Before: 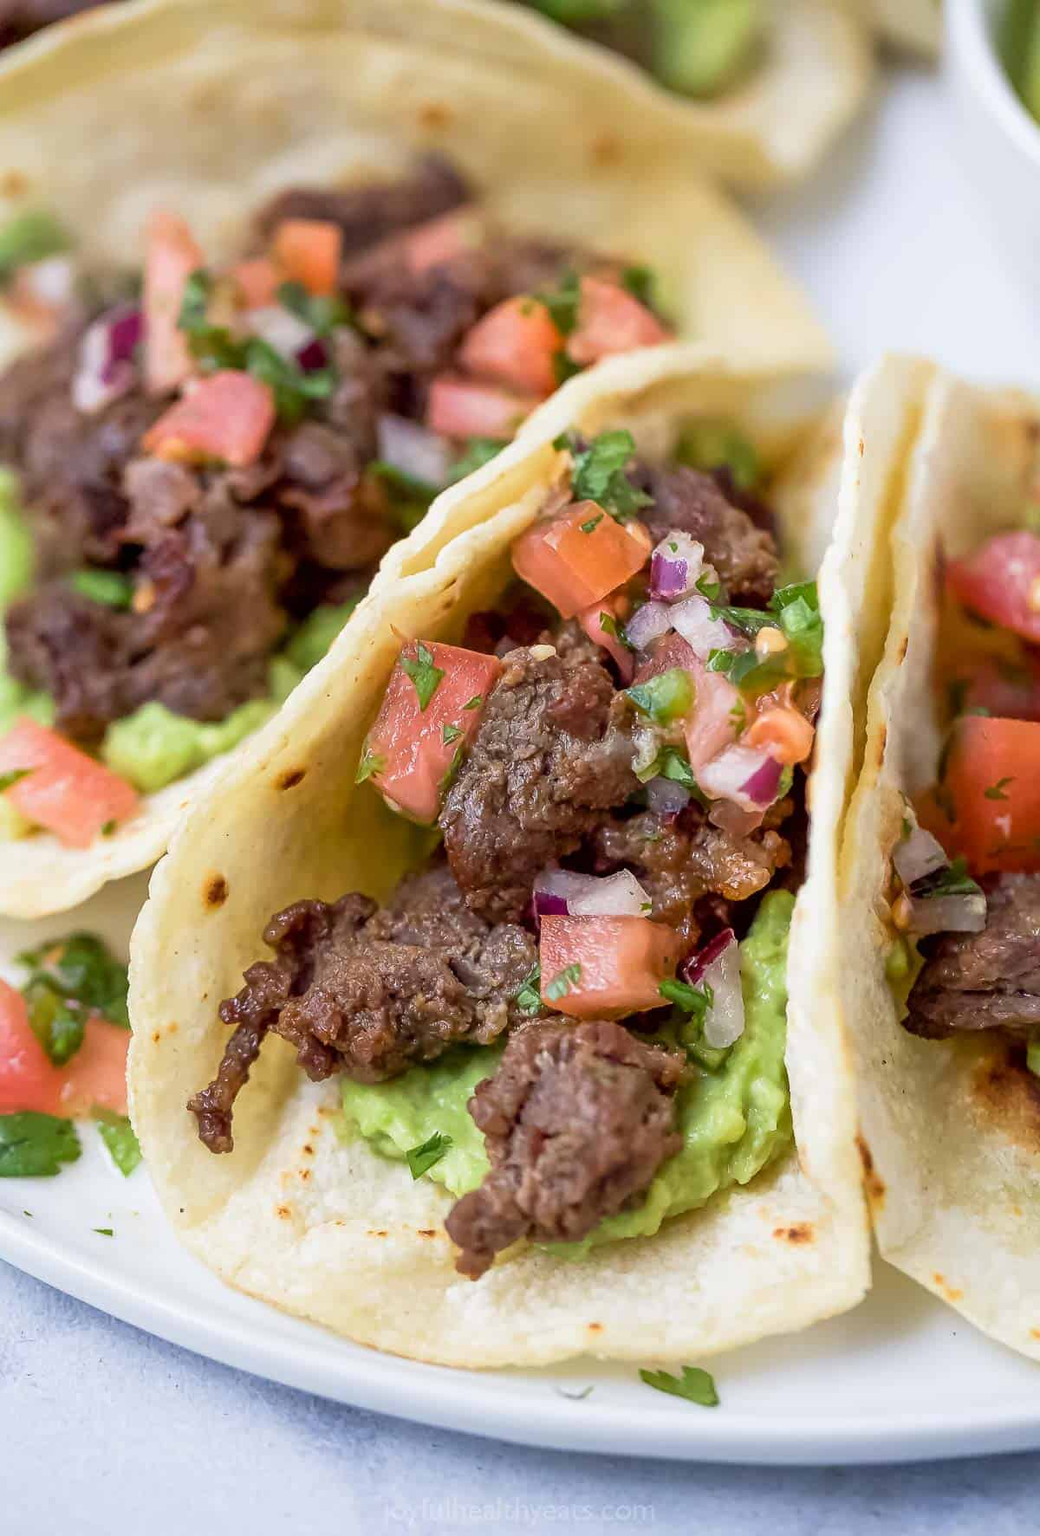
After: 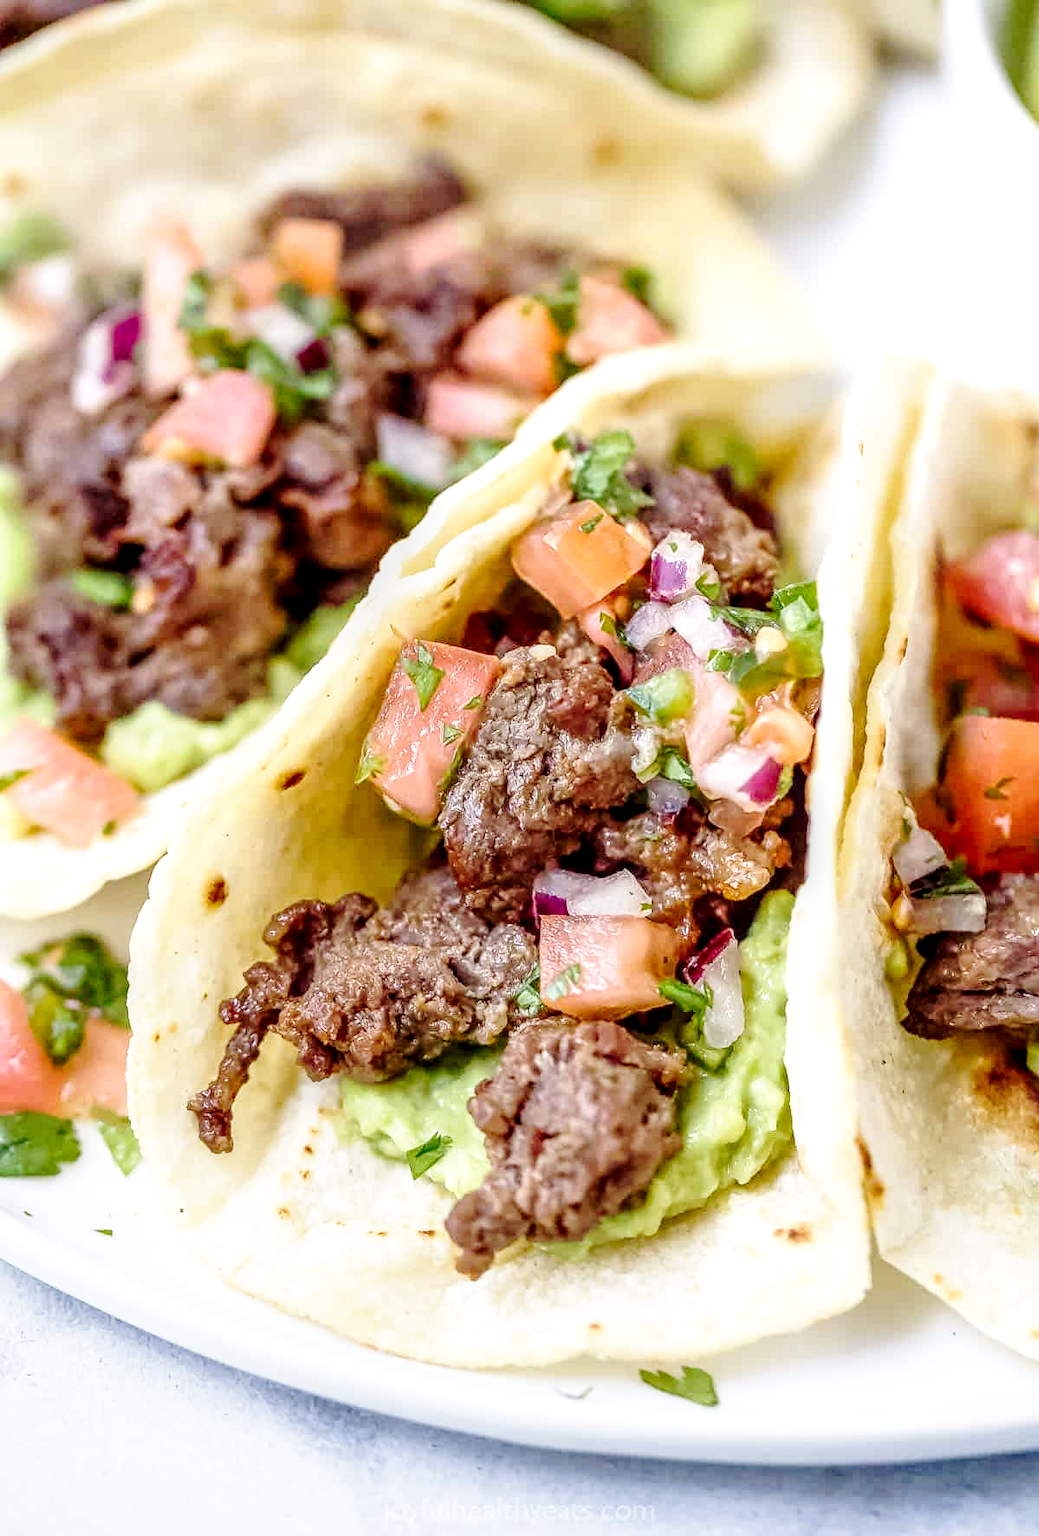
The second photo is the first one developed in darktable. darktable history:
base curve: curves: ch0 [(0, 0) (0.025, 0.046) (0.112, 0.277) (0.467, 0.74) (0.814, 0.929) (1, 0.942)], preserve colors none
local contrast: highlights 25%, detail 150%
